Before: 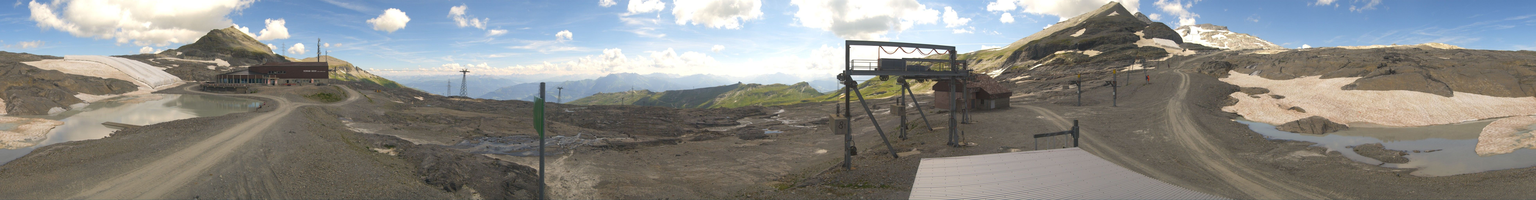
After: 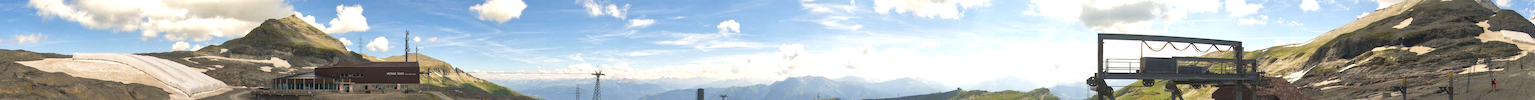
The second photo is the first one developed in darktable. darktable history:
local contrast: mode bilateral grid, contrast 20, coarseness 50, detail 159%, midtone range 0.2
exposure: exposure 0.161 EV, compensate highlight preservation false
crop: left 0.579%, top 7.627%, right 23.167%, bottom 54.275%
velvia: on, module defaults
